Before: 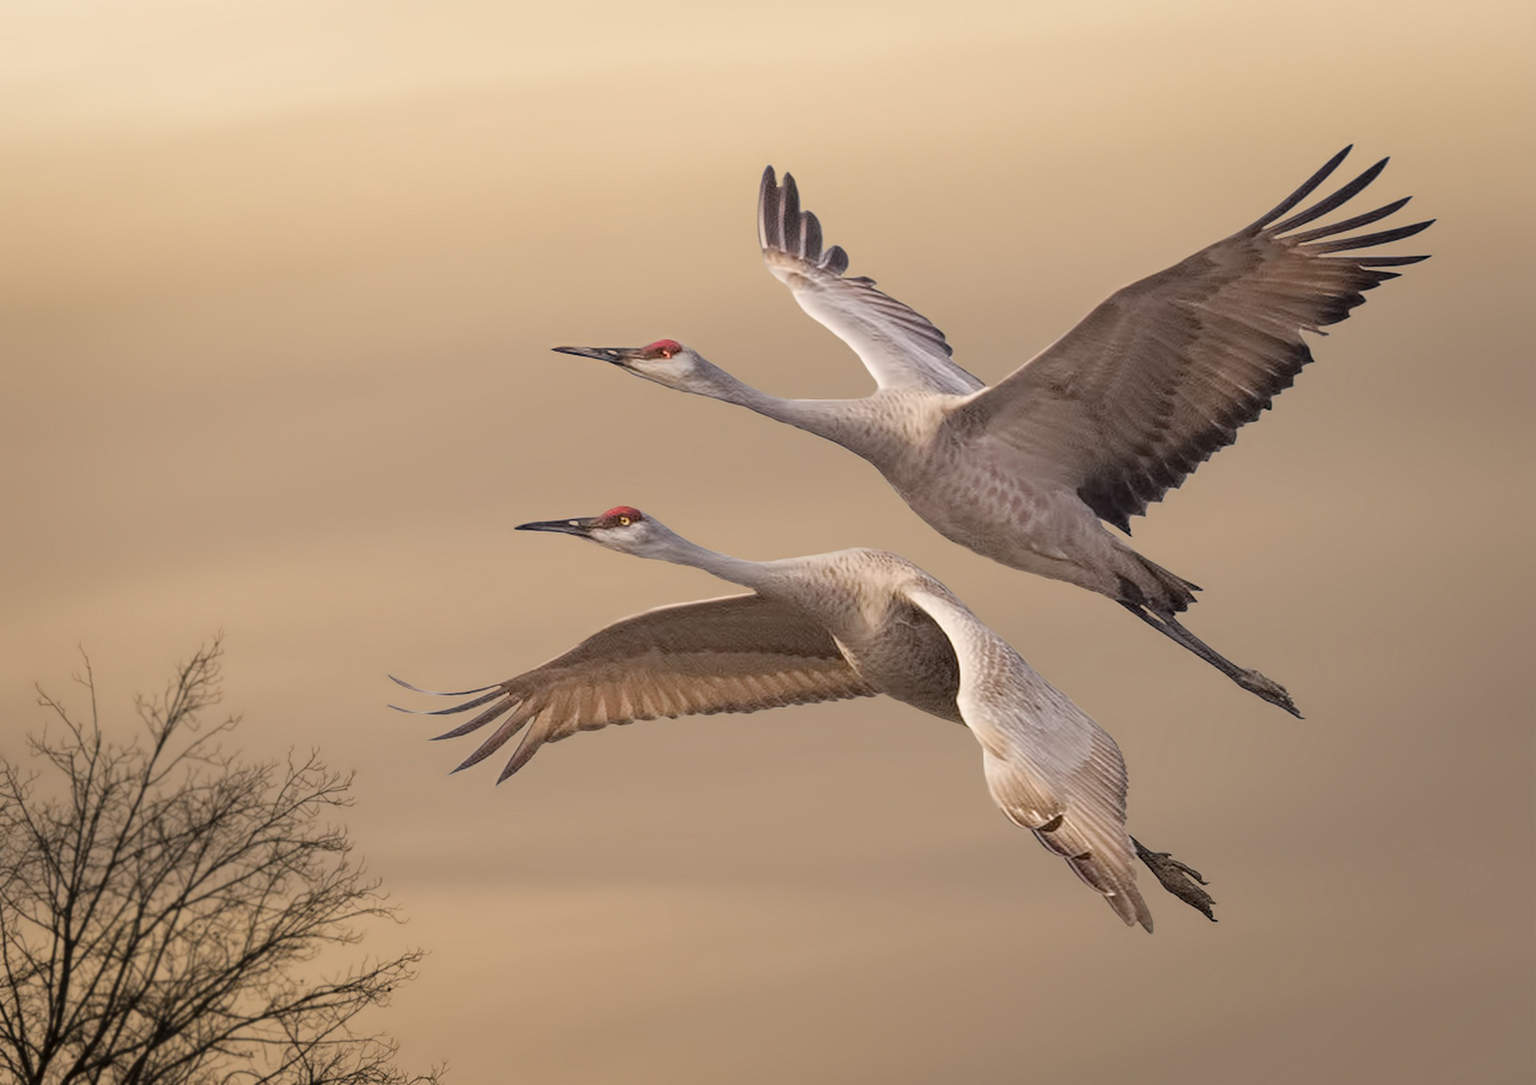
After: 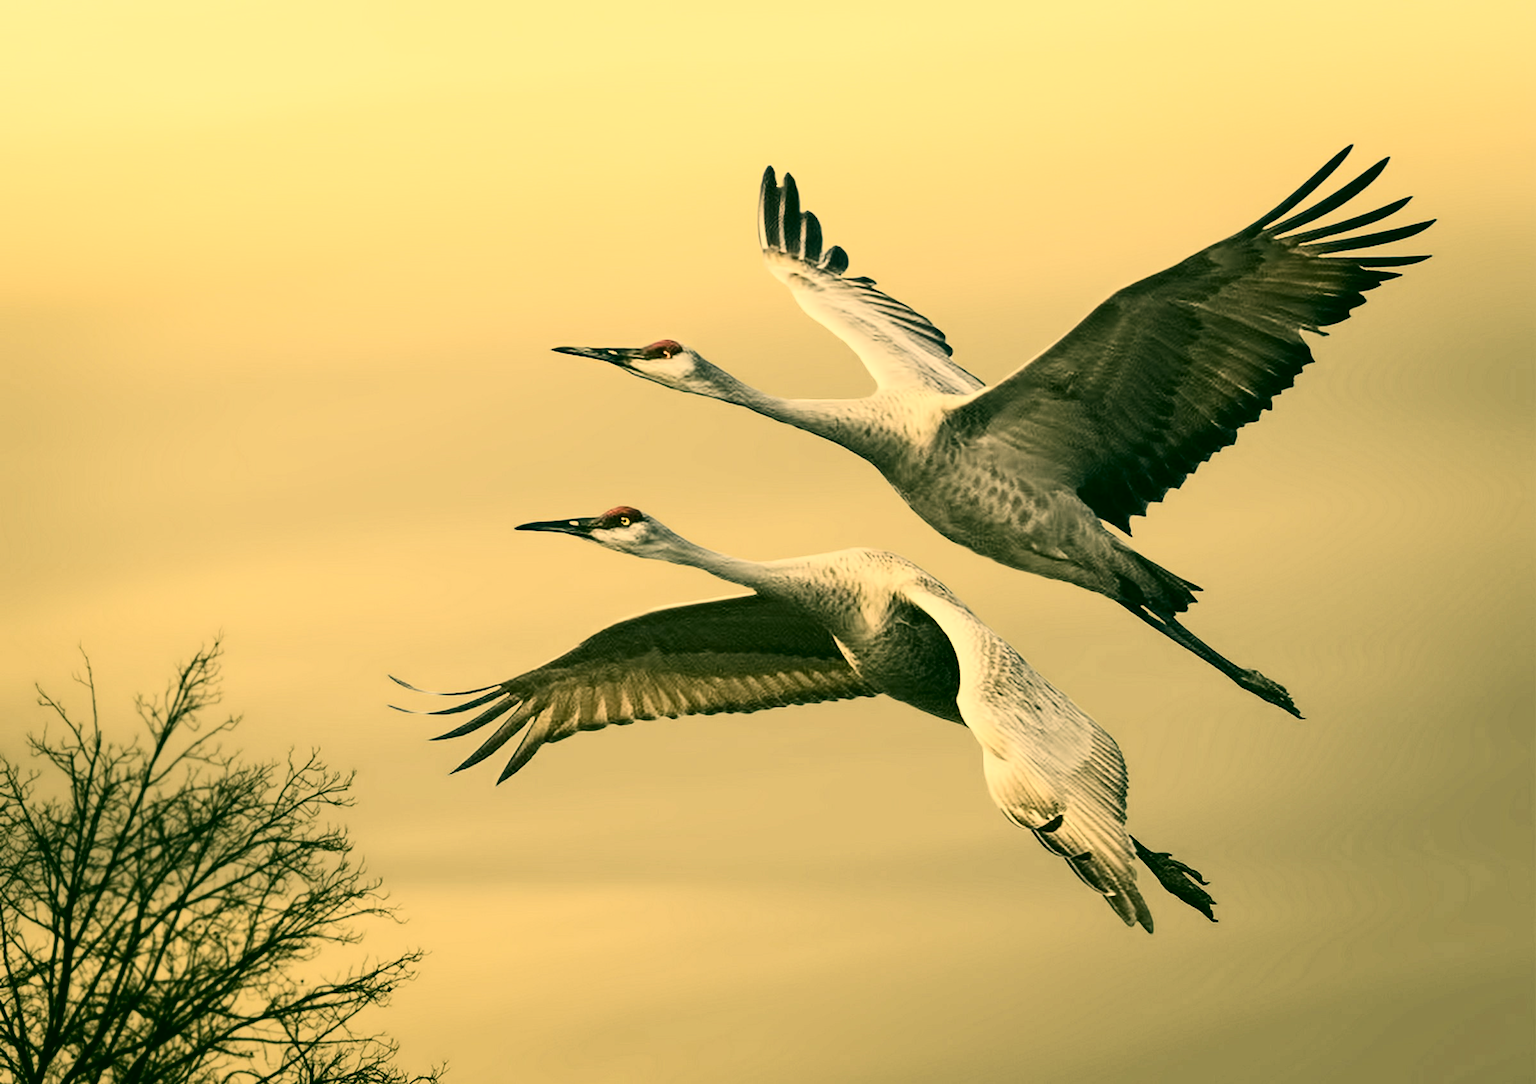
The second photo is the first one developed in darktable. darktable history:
color correction: highlights a* 5.62, highlights b* 33.57, shadows a* -25.86, shadows b* 4.02
contrast brightness saturation: contrast 0.5, saturation -0.1
